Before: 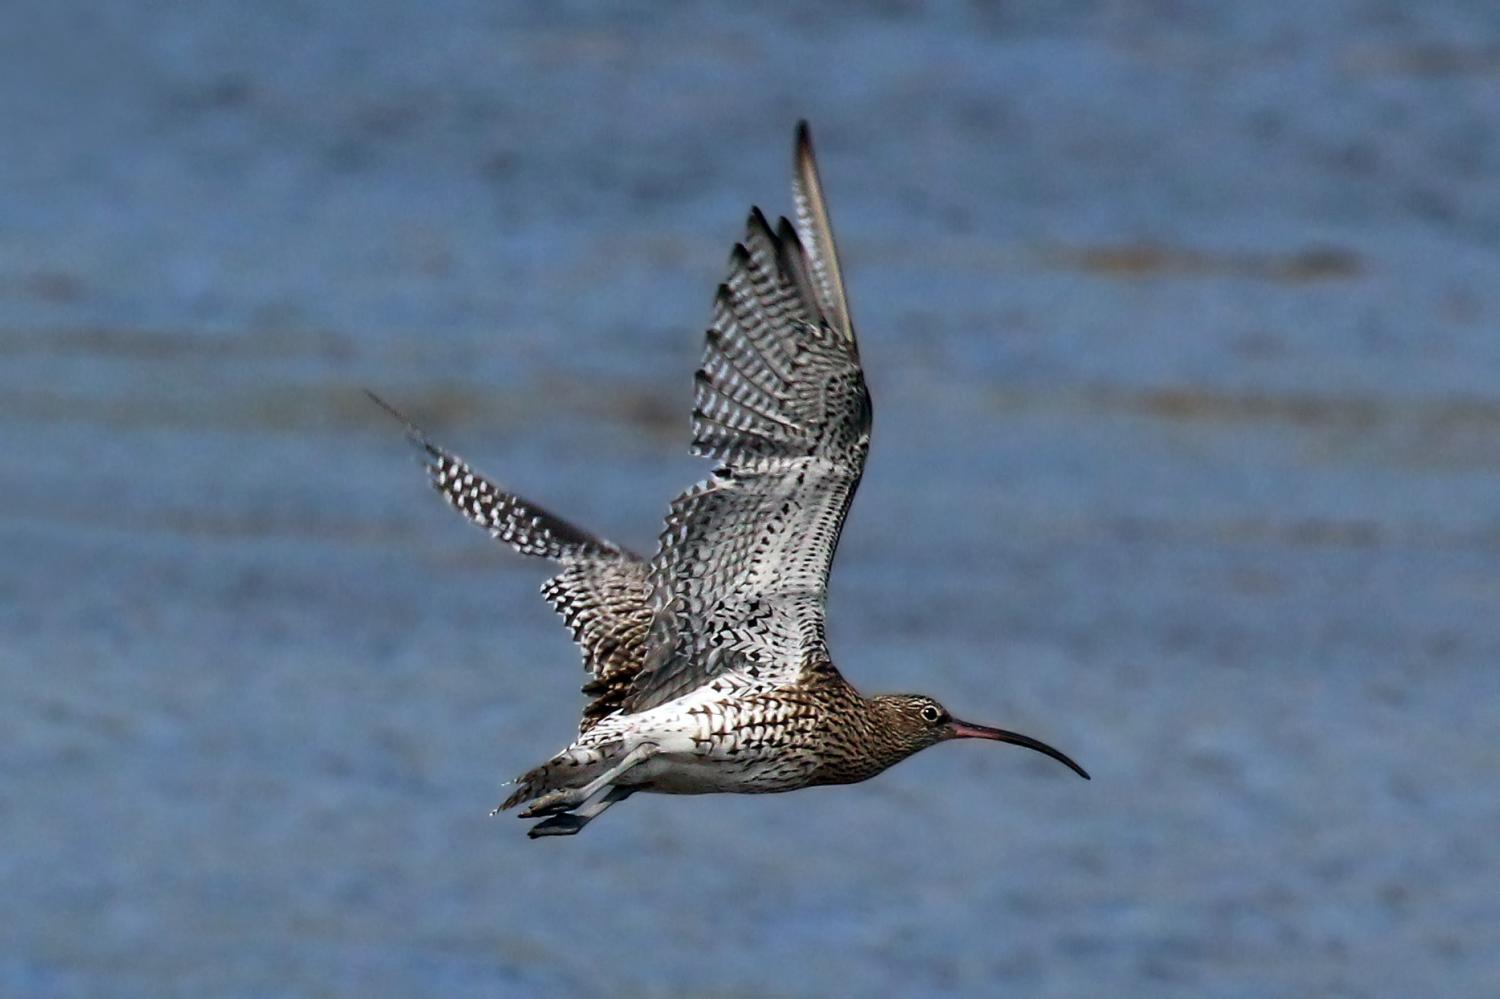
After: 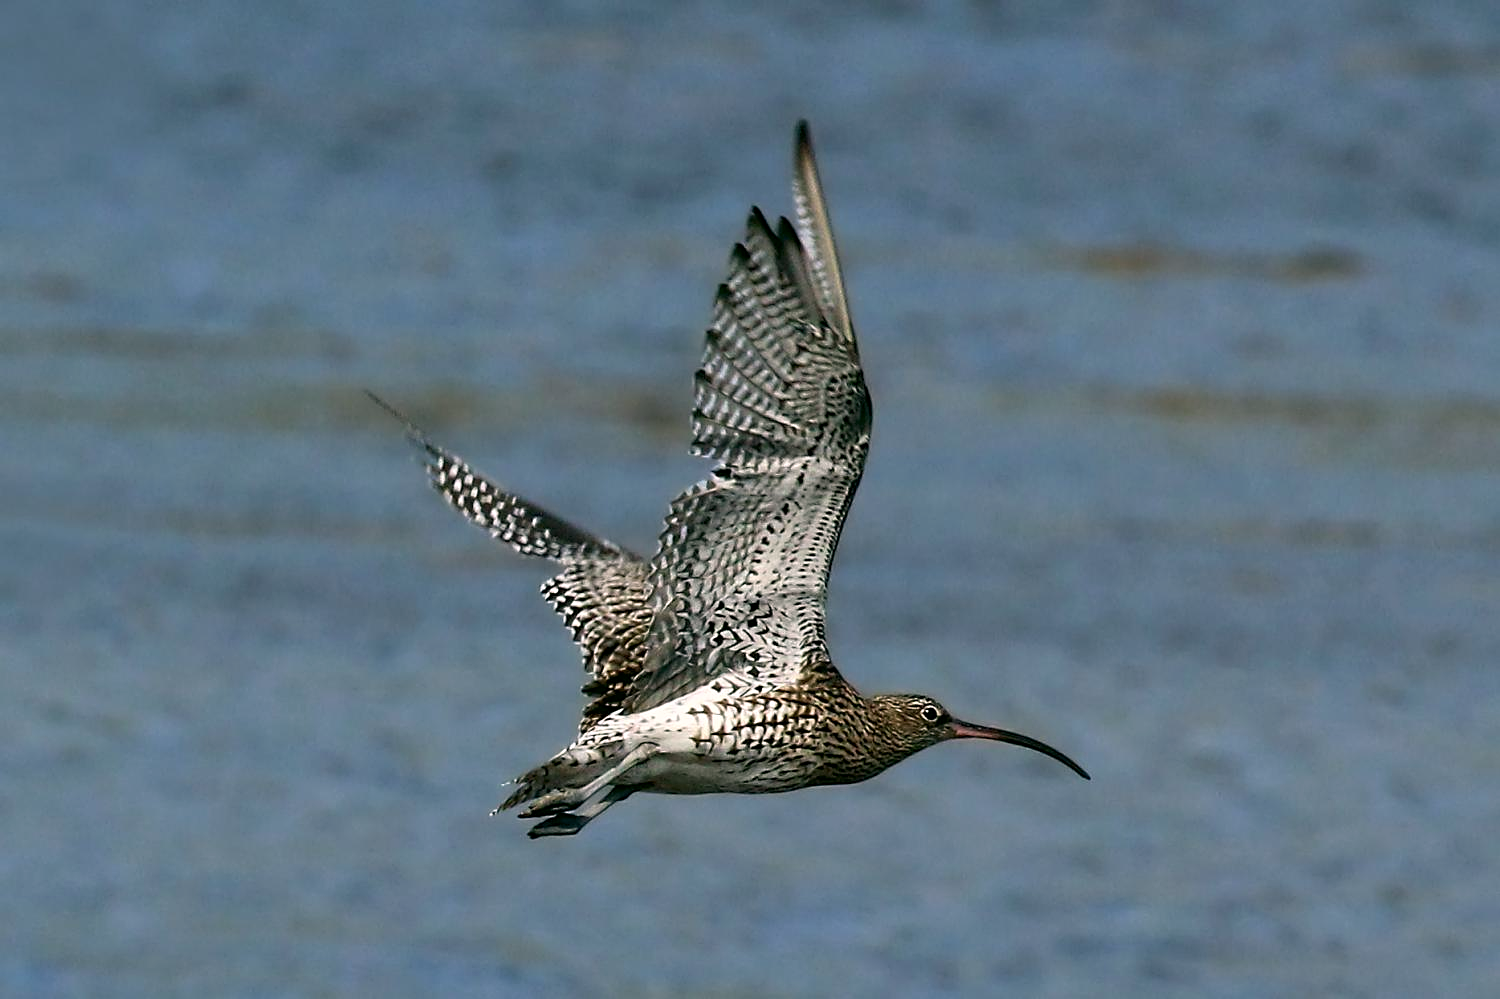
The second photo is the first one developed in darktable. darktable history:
rotate and perspective: automatic cropping off
color correction: highlights a* 4.02, highlights b* 4.98, shadows a* -7.55, shadows b* 4.98
sharpen: on, module defaults
